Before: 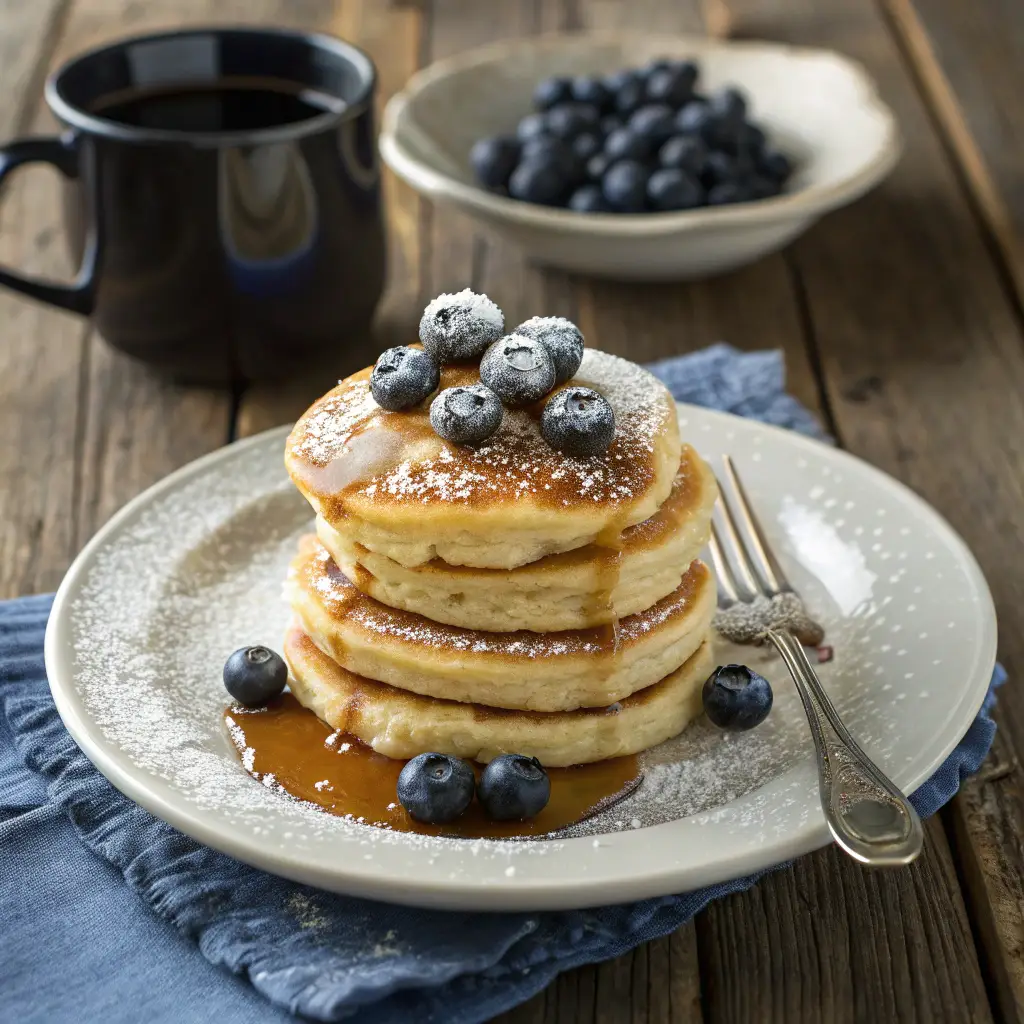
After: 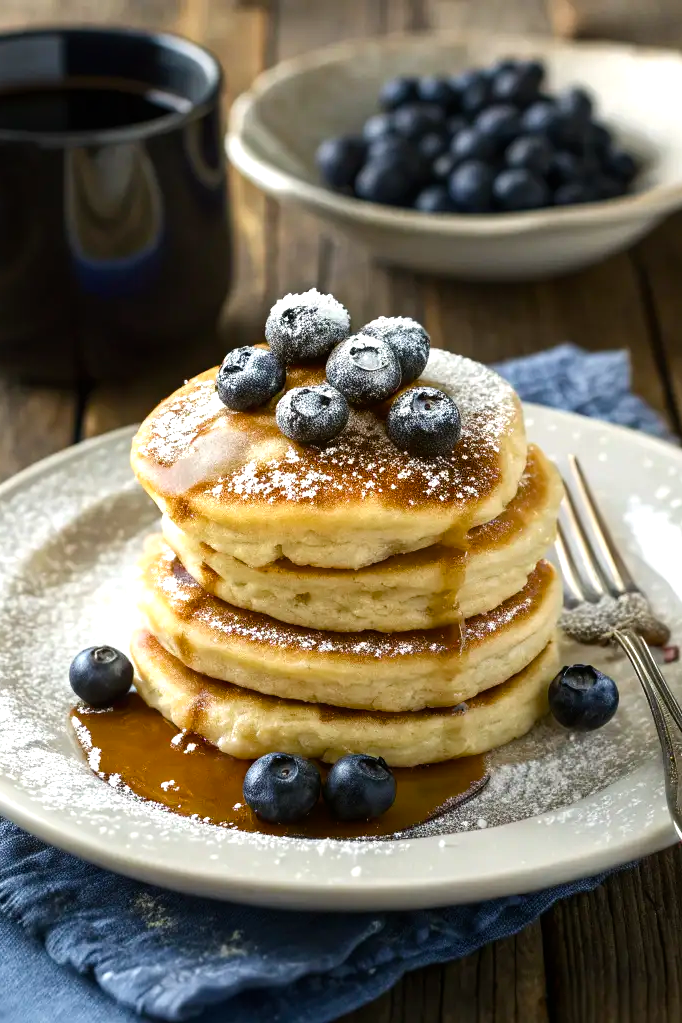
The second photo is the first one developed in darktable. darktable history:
color balance rgb: shadows lift › luminance -20%, power › hue 72.24°, highlights gain › luminance 15%, global offset › hue 171.6°, perceptual saturation grading › highlights -15%, perceptual saturation grading › shadows 25%, global vibrance 30%, contrast 10%
crop and rotate: left 15.055%, right 18.278%
